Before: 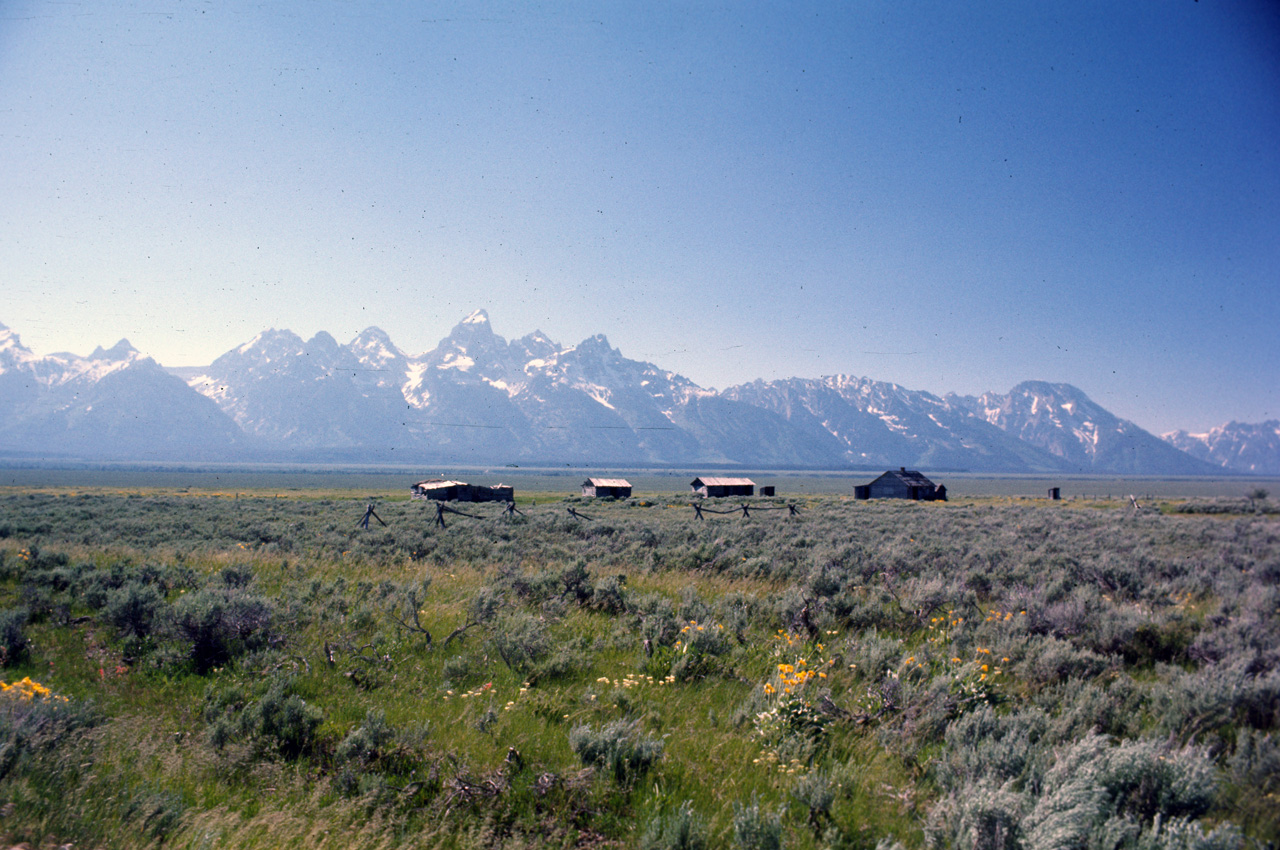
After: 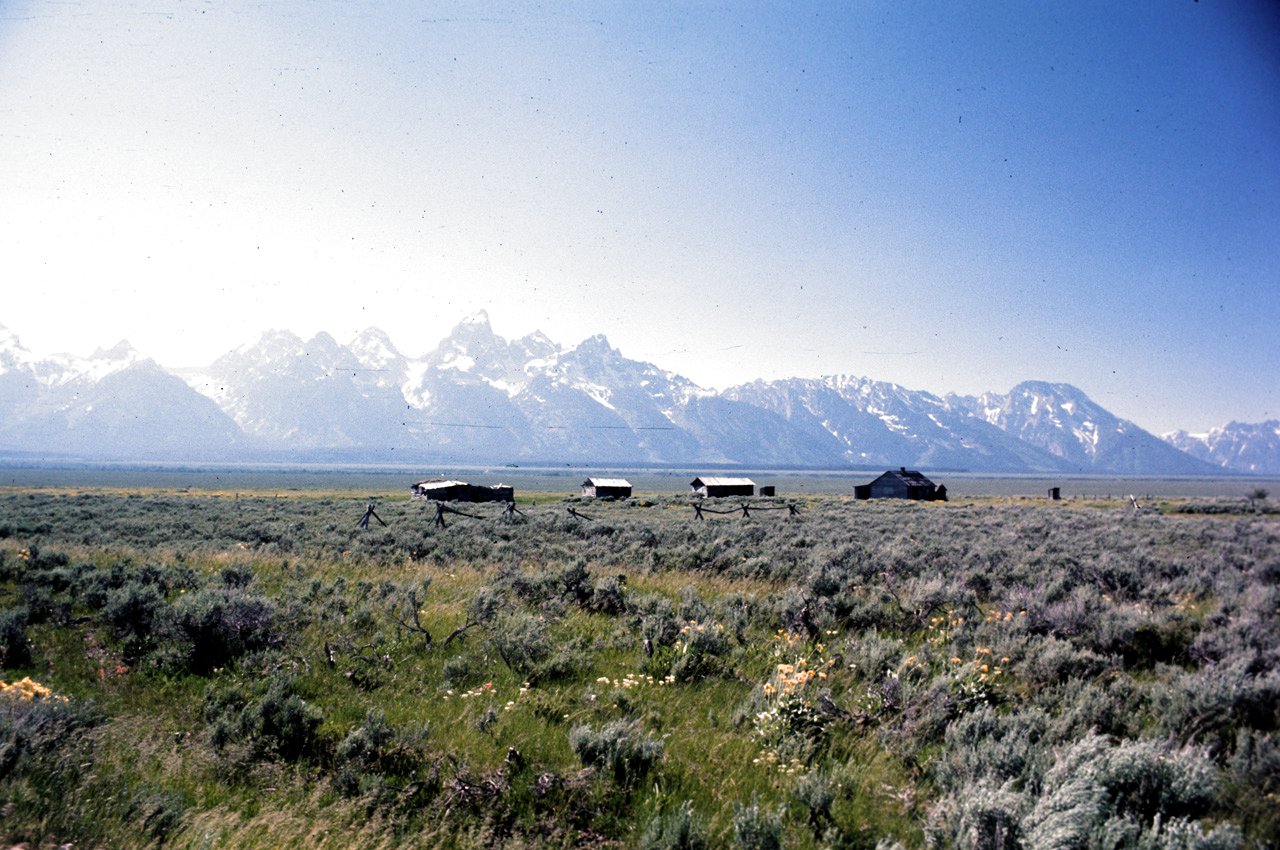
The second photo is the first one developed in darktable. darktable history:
exposure: exposure 0.258 EV, compensate highlight preservation false
filmic rgb: black relative exposure -8.2 EV, white relative exposure 2.2 EV, threshold 3 EV, hardness 7.11, latitude 75%, contrast 1.325, highlights saturation mix -2%, shadows ↔ highlights balance 30%, preserve chrominance RGB euclidean norm, color science v5 (2021), contrast in shadows safe, contrast in highlights safe, enable highlight reconstruction true
